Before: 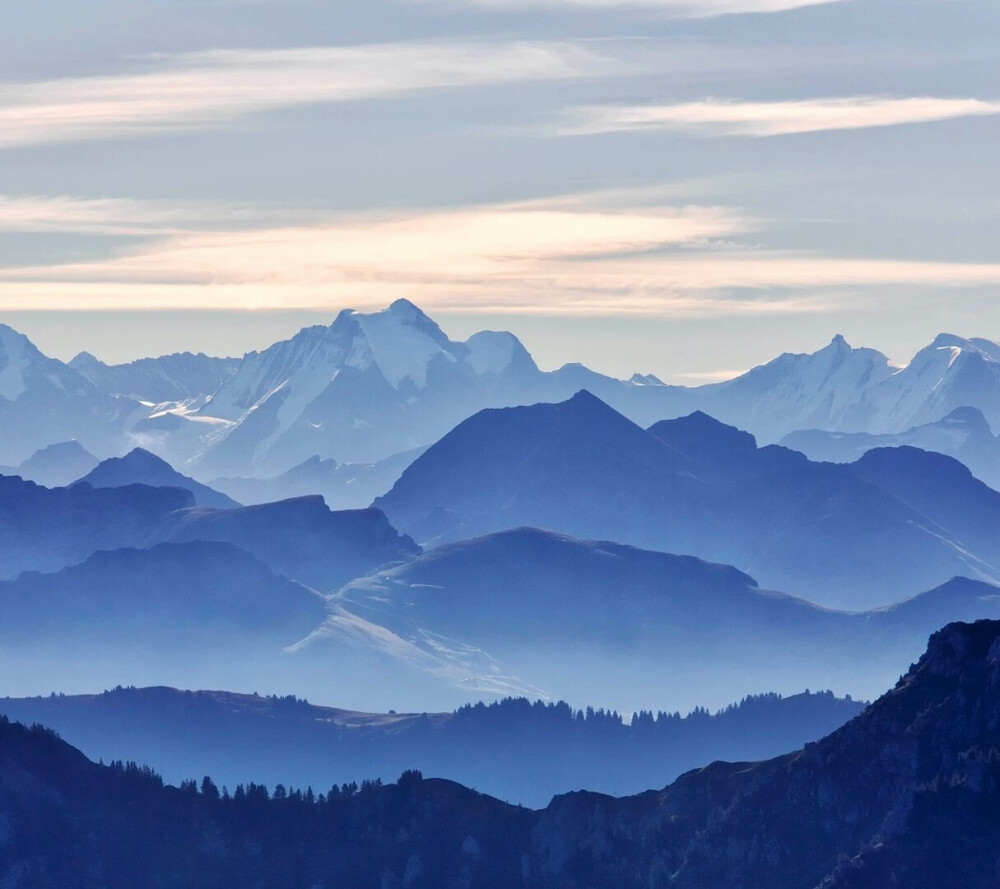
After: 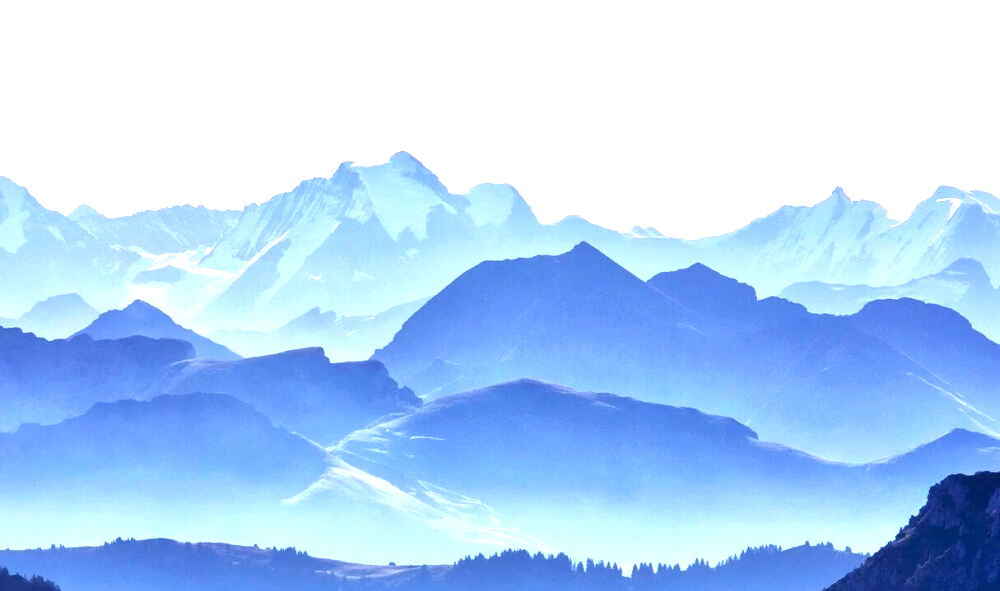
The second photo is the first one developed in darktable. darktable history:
exposure: black level correction 0, exposure 1.39 EV, compensate highlight preservation false
crop: top 16.662%, bottom 16.755%
local contrast: mode bilateral grid, contrast 20, coarseness 51, detail 120%, midtone range 0.2
